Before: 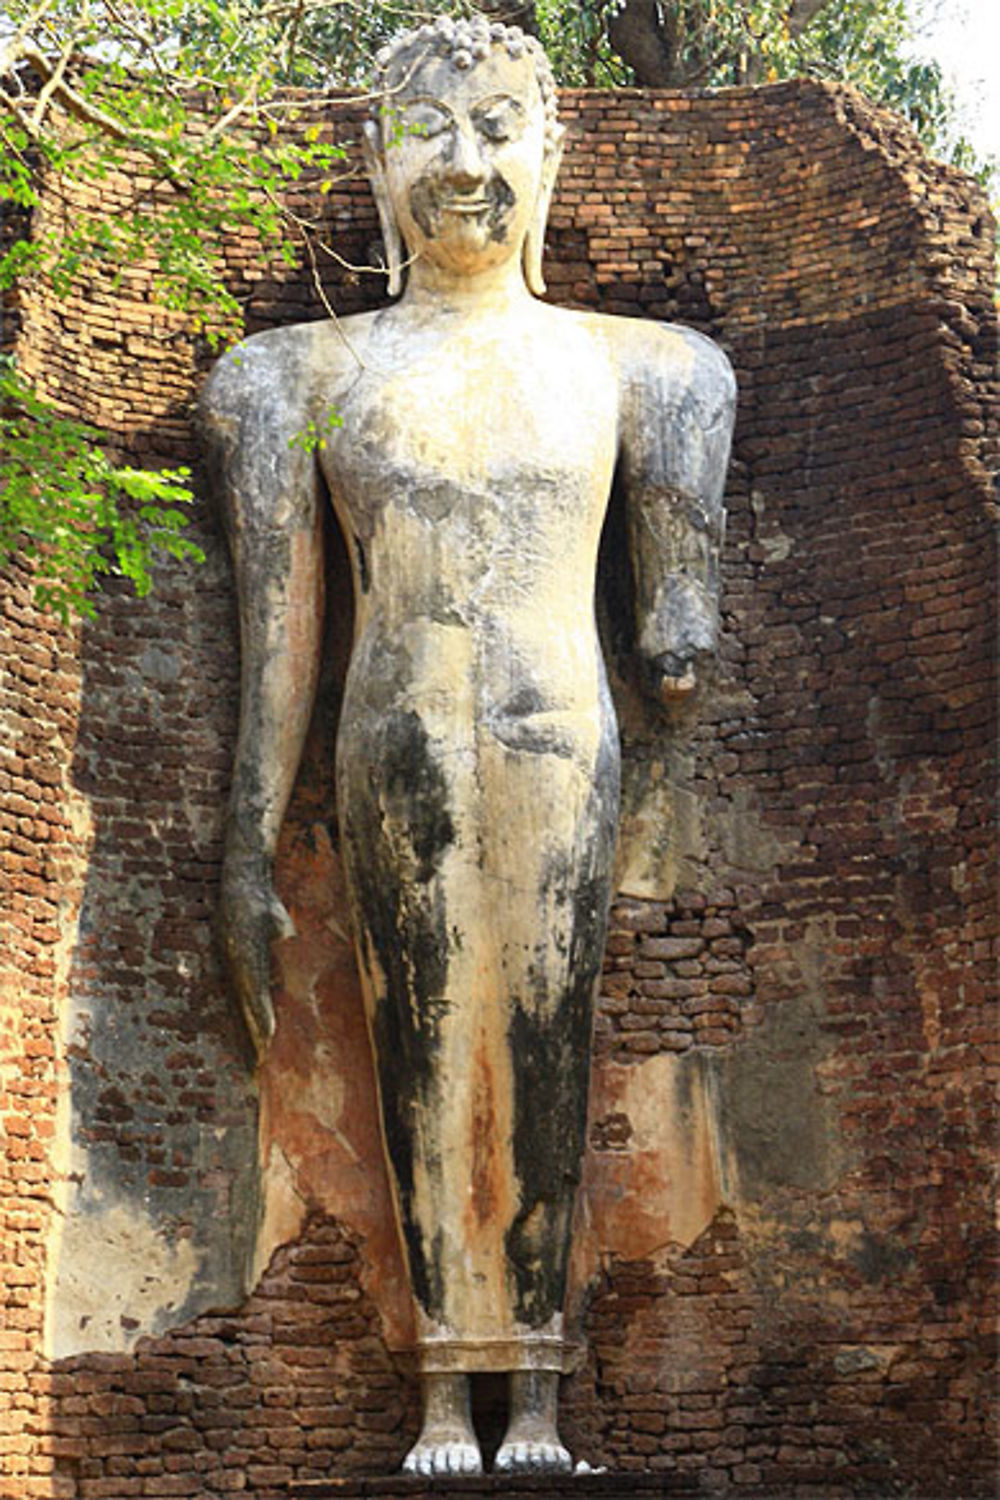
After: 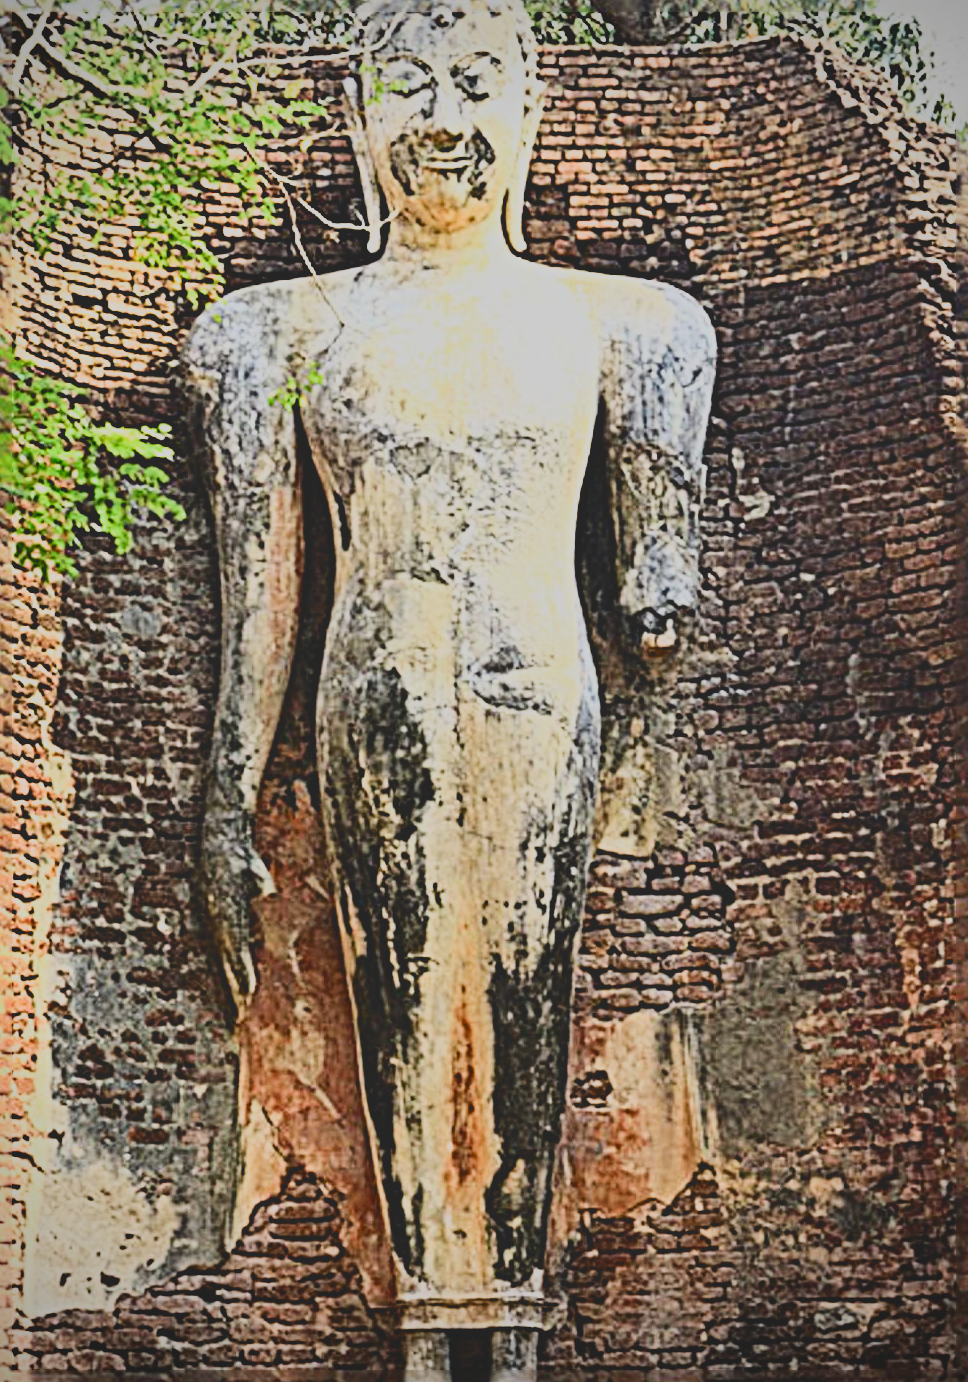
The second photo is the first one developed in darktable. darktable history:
exposure: black level correction 0, exposure 0.701 EV, compensate exposure bias true, compensate highlight preservation false
tone equalizer: on, module defaults
sharpen: radius 6.27, amount 1.782, threshold 0.072
vignetting: unbound false
filmic rgb: black relative exposure -7.65 EV, white relative exposure 4.56 EV, hardness 3.61, contrast 1.057
tone curve: curves: ch0 [(0, 0.148) (0.191, 0.225) (0.712, 0.695) (0.864, 0.797) (1, 0.839)], color space Lab, independent channels, preserve colors none
crop: left 2.053%, top 2.907%, right 1.082%, bottom 4.916%
